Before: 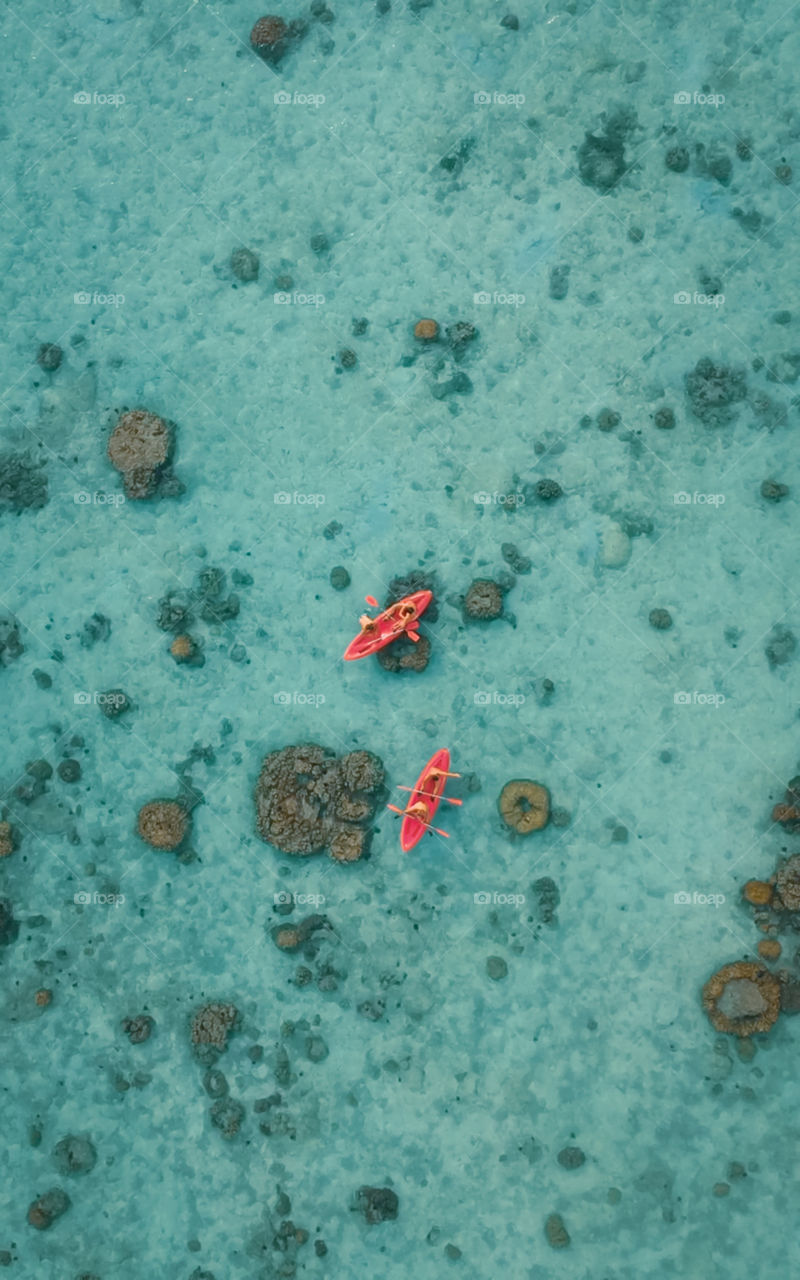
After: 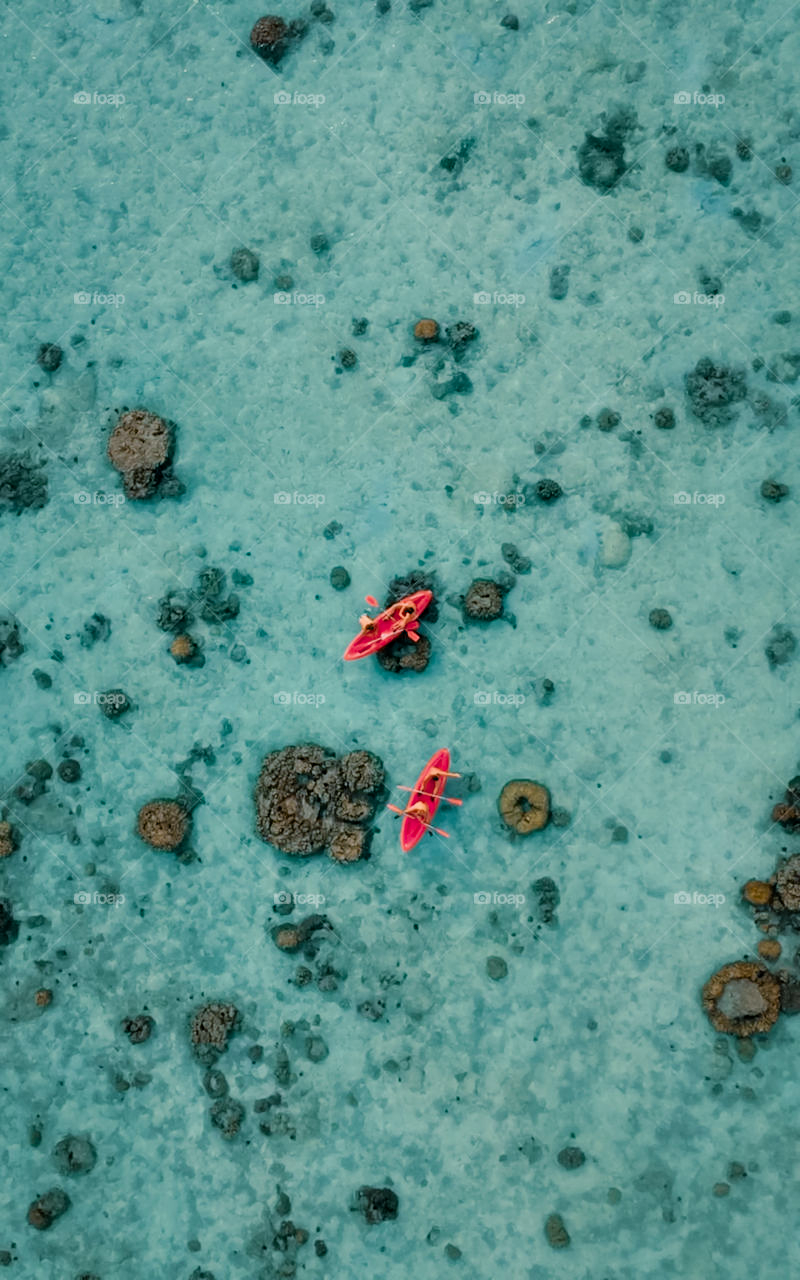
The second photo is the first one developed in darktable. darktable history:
contrast equalizer: y [[0.6 ×6], [0.55 ×6], [0 ×6], [0 ×6], [0 ×6]]
filmic rgb: middle gray luminance 18.26%, black relative exposure -8.97 EV, white relative exposure 3.69 EV, target black luminance 0%, hardness 4.82, latitude 68.05%, contrast 0.958, highlights saturation mix 19.51%, shadows ↔ highlights balance 22.15%
